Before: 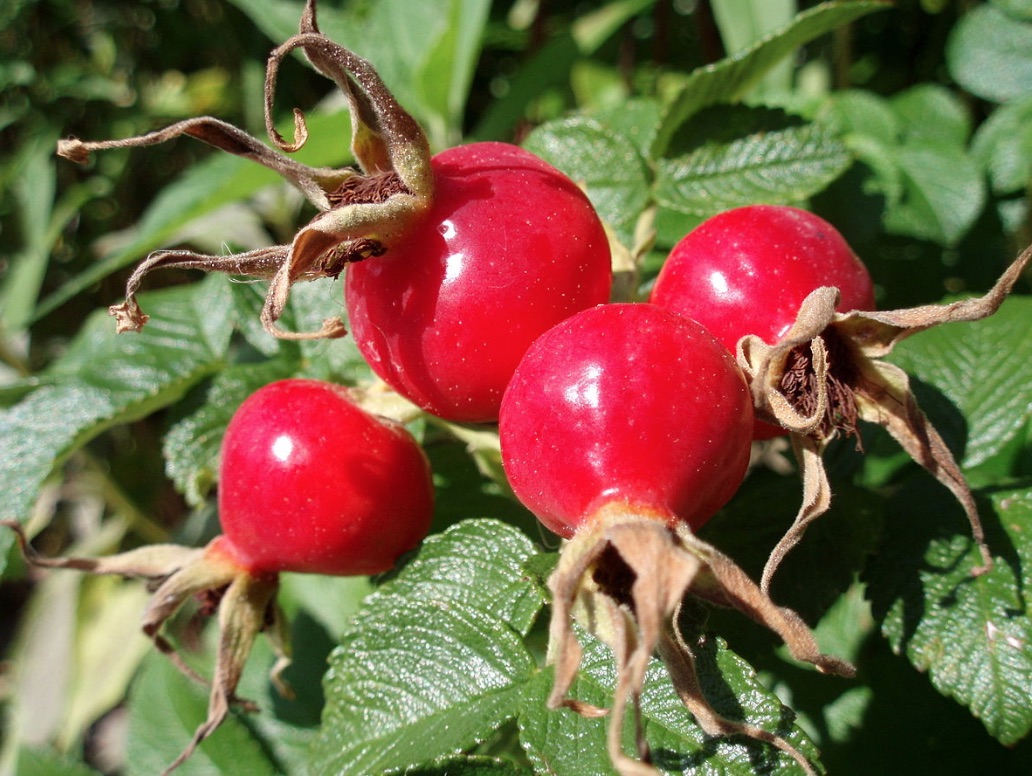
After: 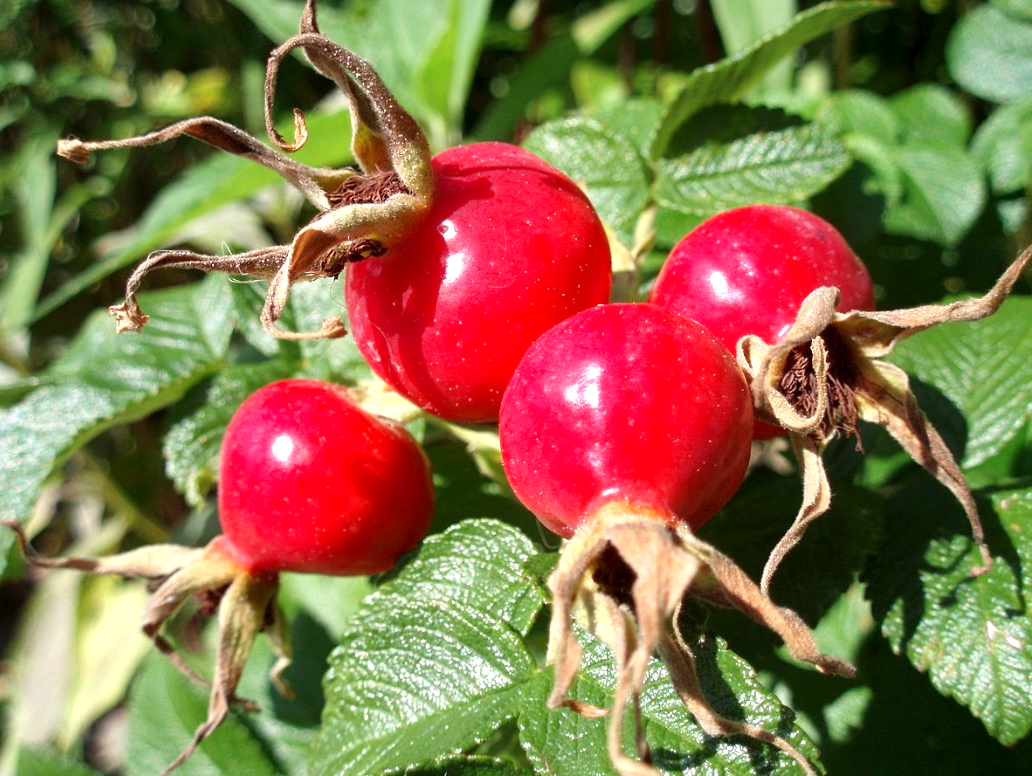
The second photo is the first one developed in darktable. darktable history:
exposure: black level correction 0.001, exposure 0.5 EV, compensate exposure bias true, compensate highlight preservation false
shadows and highlights: soften with gaussian
